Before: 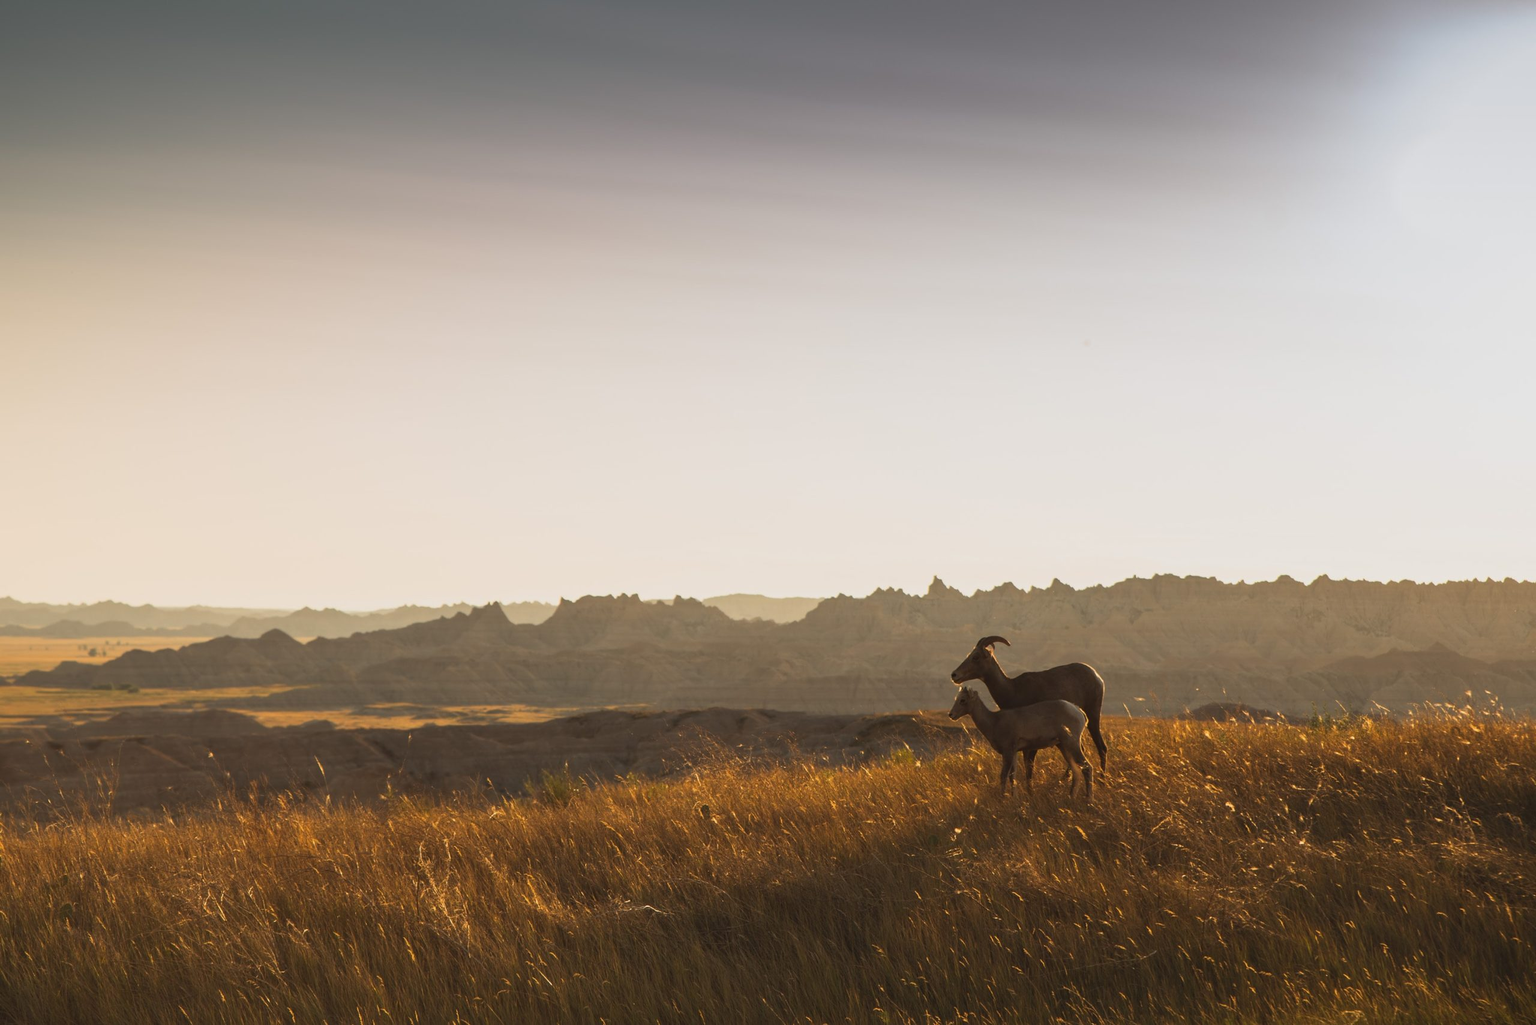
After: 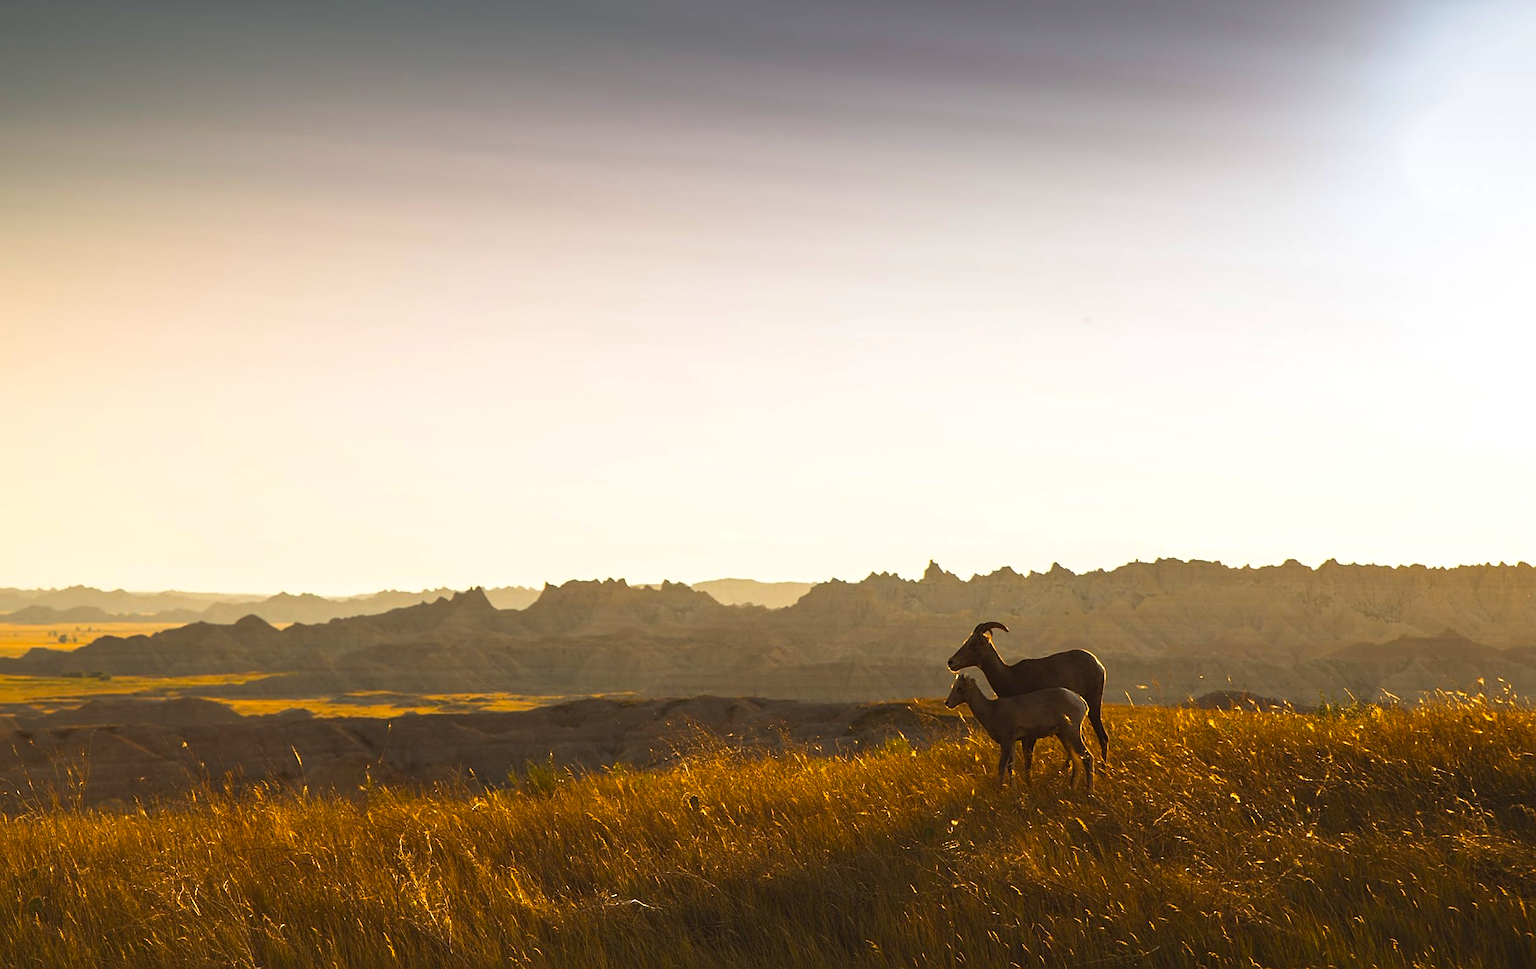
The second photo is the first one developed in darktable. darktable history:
crop: left 2.097%, top 3.243%, right 0.865%, bottom 4.986%
sharpen: on, module defaults
color balance rgb: perceptual saturation grading › global saturation 31.034%, perceptual brilliance grading › highlights 10.919%, perceptual brilliance grading › shadows -10.9%, global vibrance 19.695%
